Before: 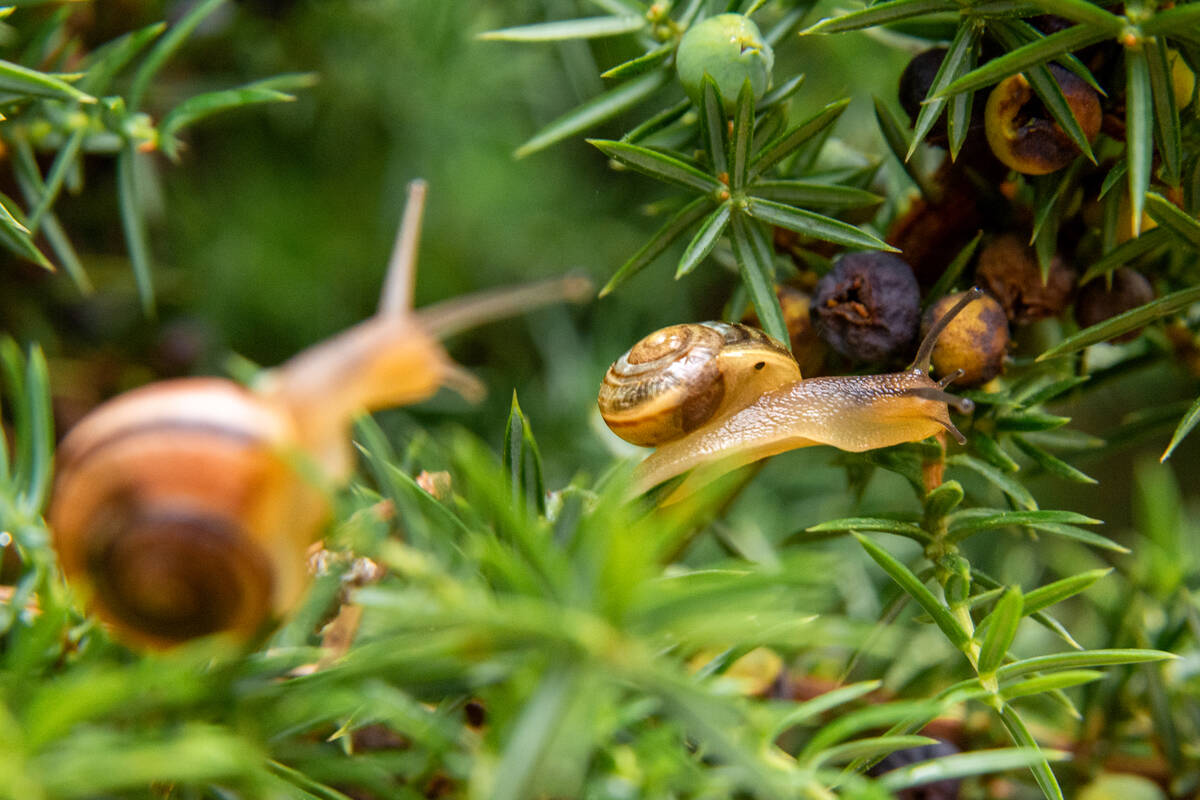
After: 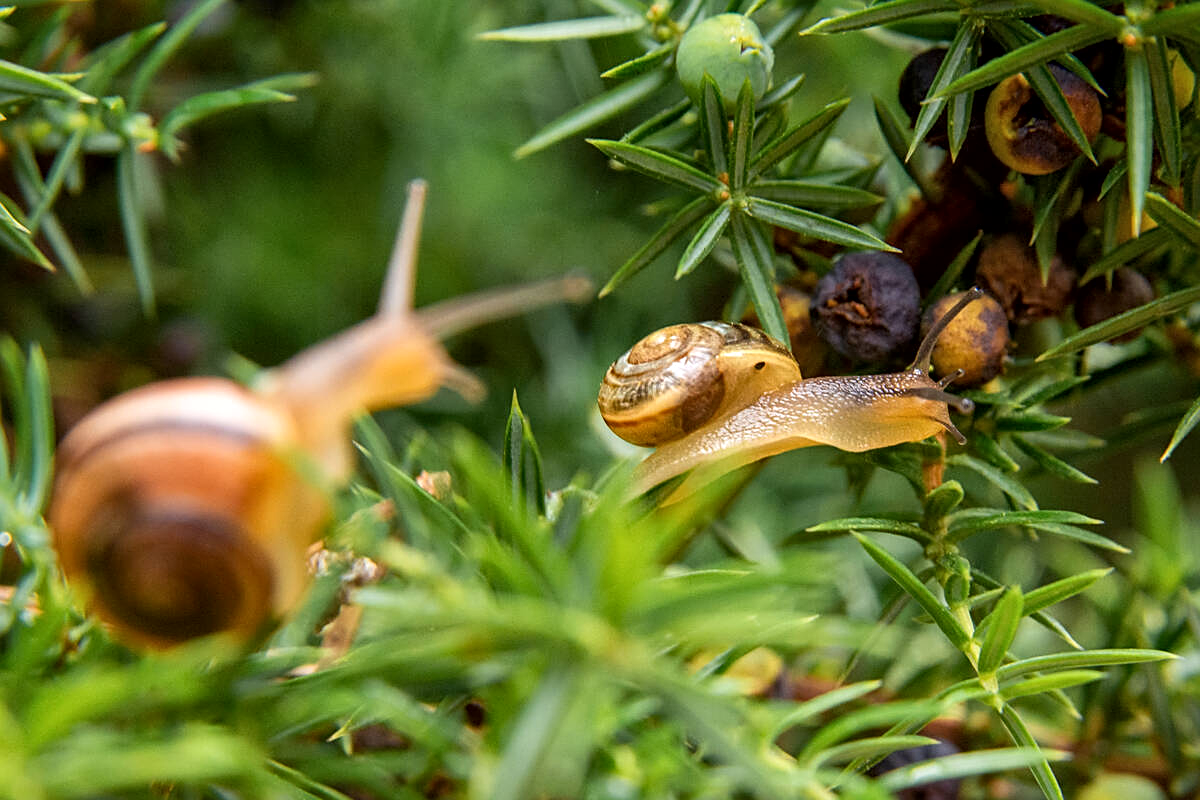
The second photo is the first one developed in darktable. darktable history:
local contrast: mode bilateral grid, contrast 20, coarseness 50, detail 120%, midtone range 0.2
sharpen: on, module defaults
bloom: size 3%, threshold 100%, strength 0%
